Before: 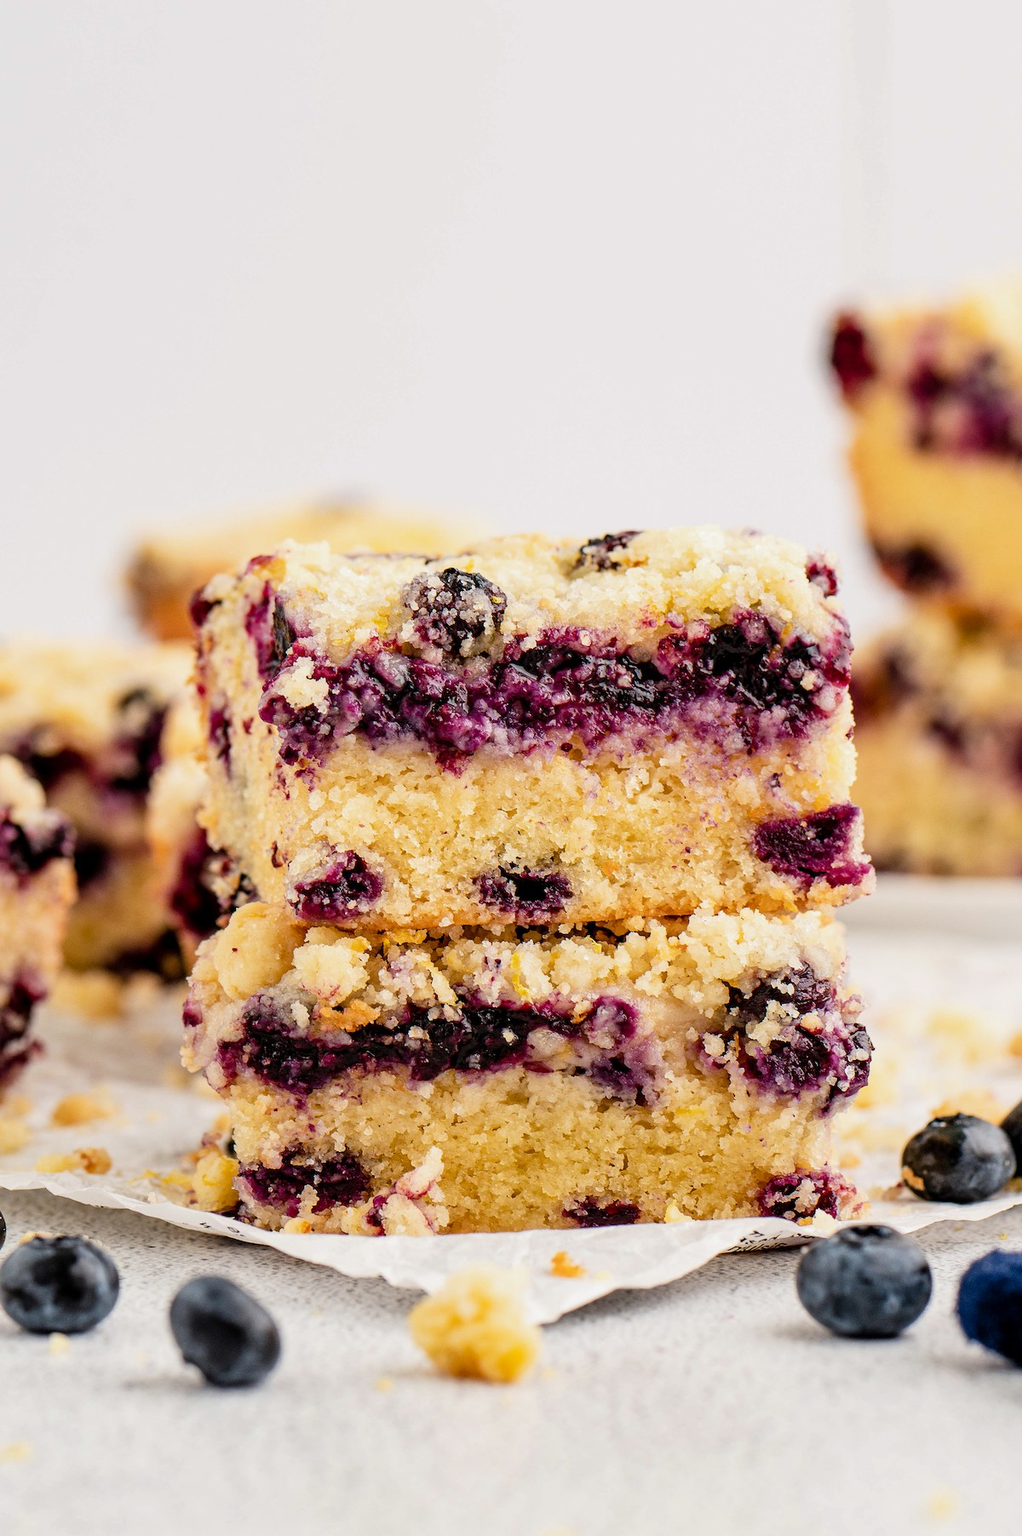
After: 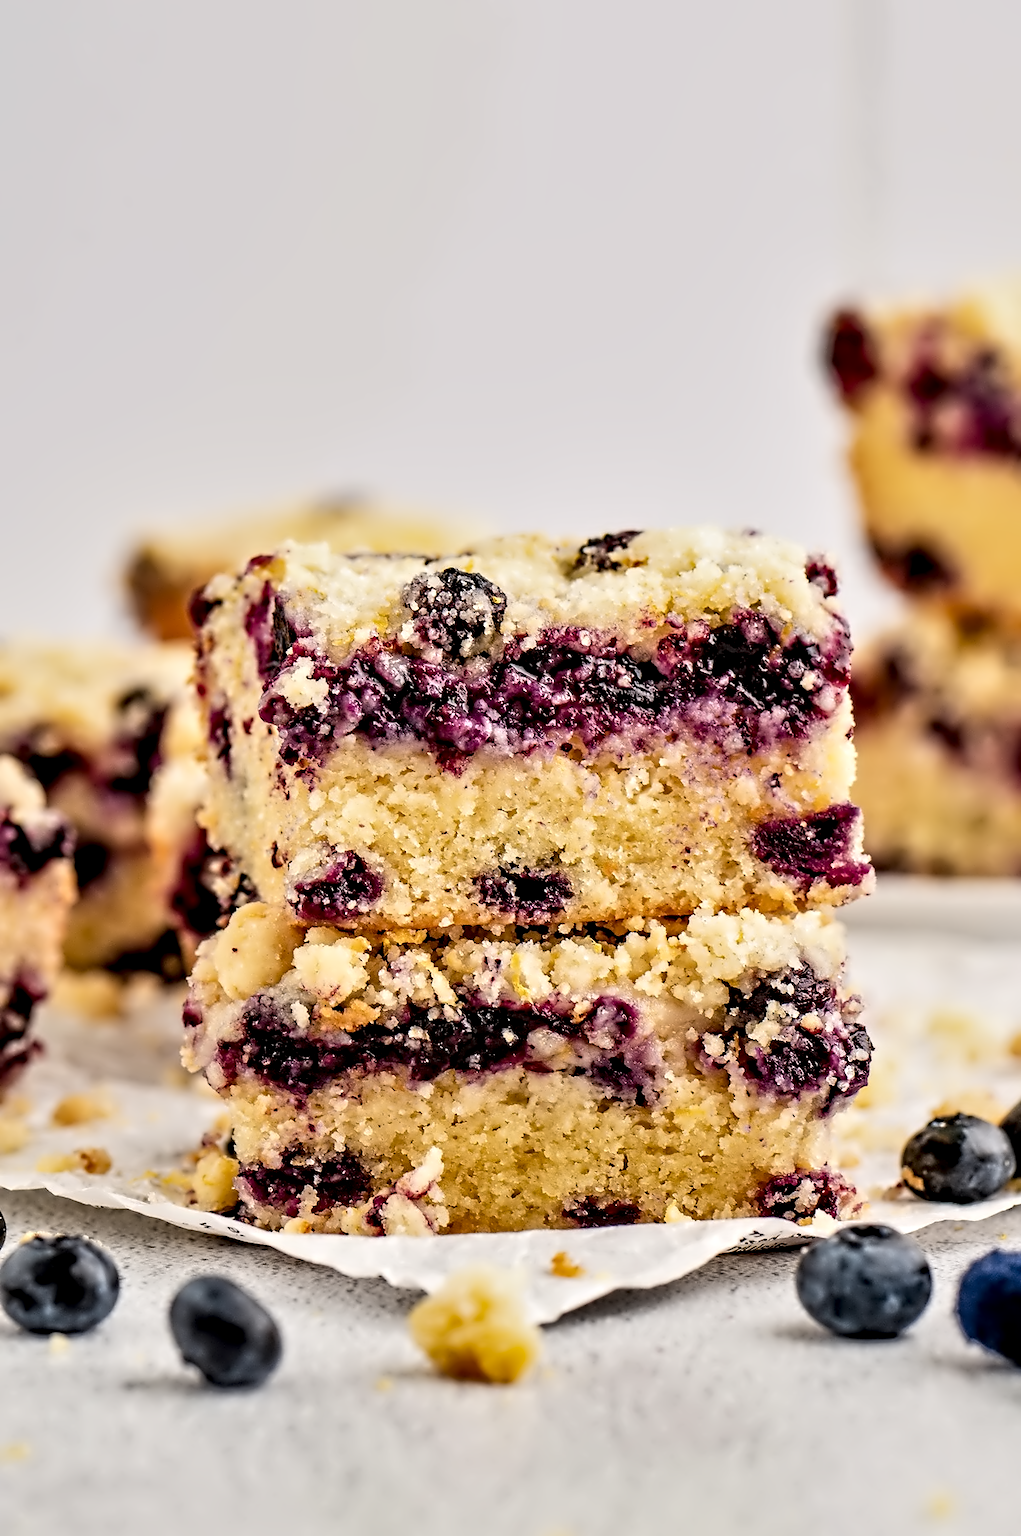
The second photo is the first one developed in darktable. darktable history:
contrast equalizer: y [[0.5, 0.542, 0.583, 0.625, 0.667, 0.708], [0.5 ×6], [0.5 ×6], [0, 0.033, 0.067, 0.1, 0.133, 0.167], [0, 0.05, 0.1, 0.15, 0.2, 0.25]]
shadows and highlights: low approximation 0.01, soften with gaussian
